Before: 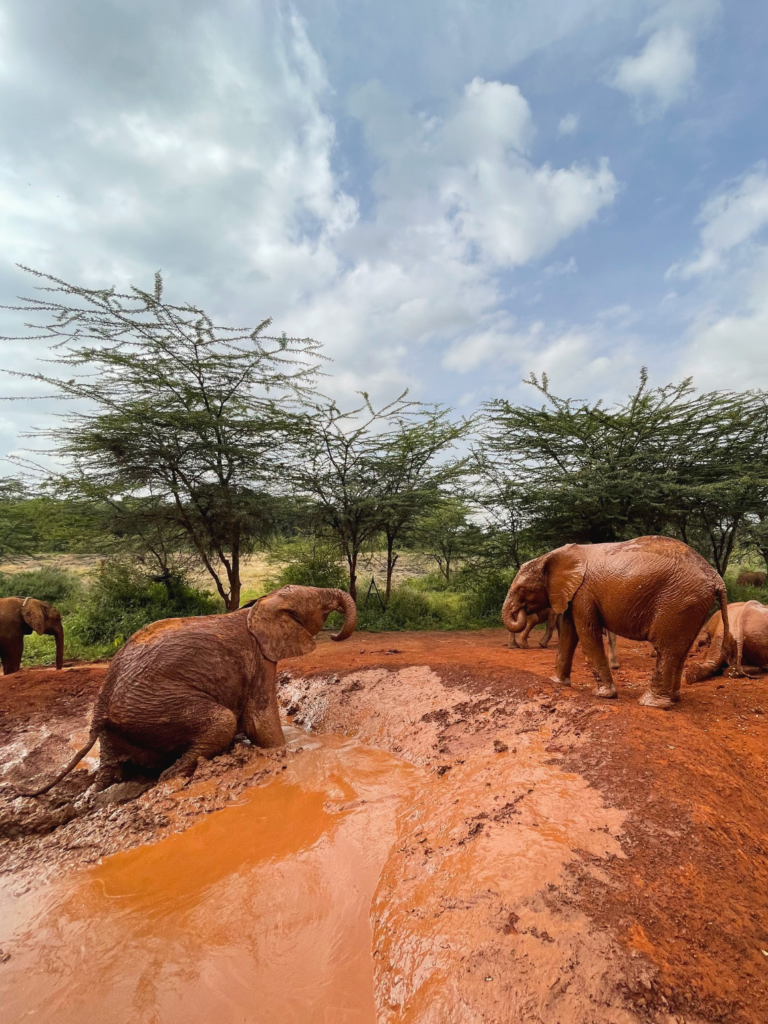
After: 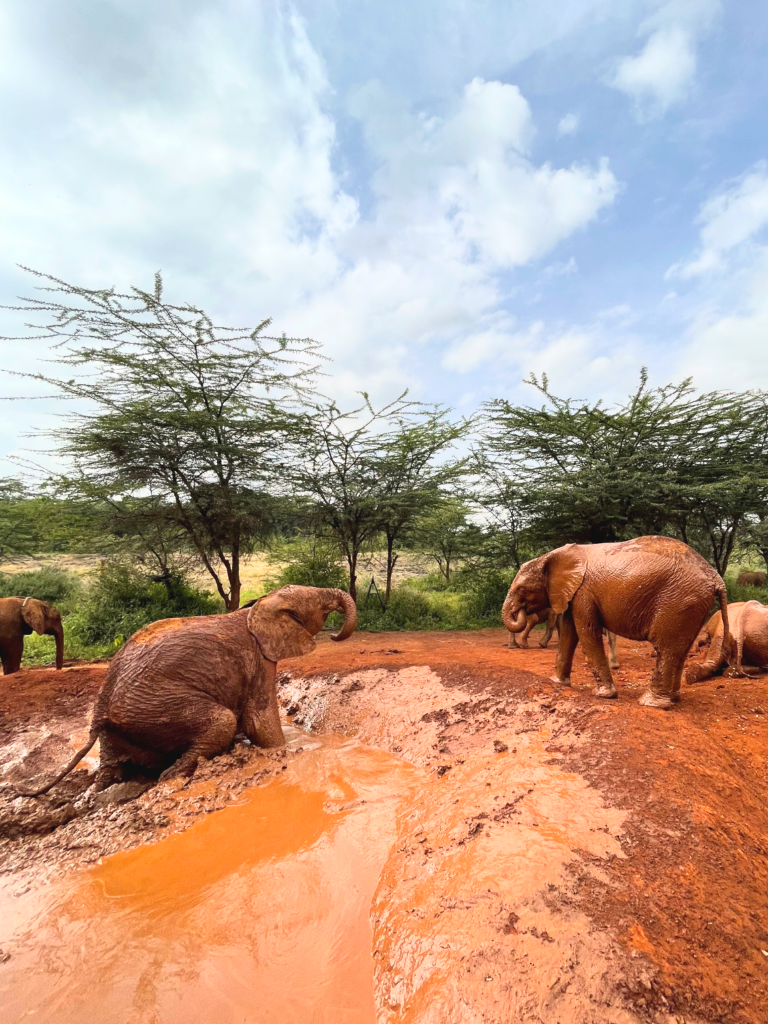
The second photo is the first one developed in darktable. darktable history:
base curve: curves: ch0 [(0, 0) (0.579, 0.807) (1, 1)]
